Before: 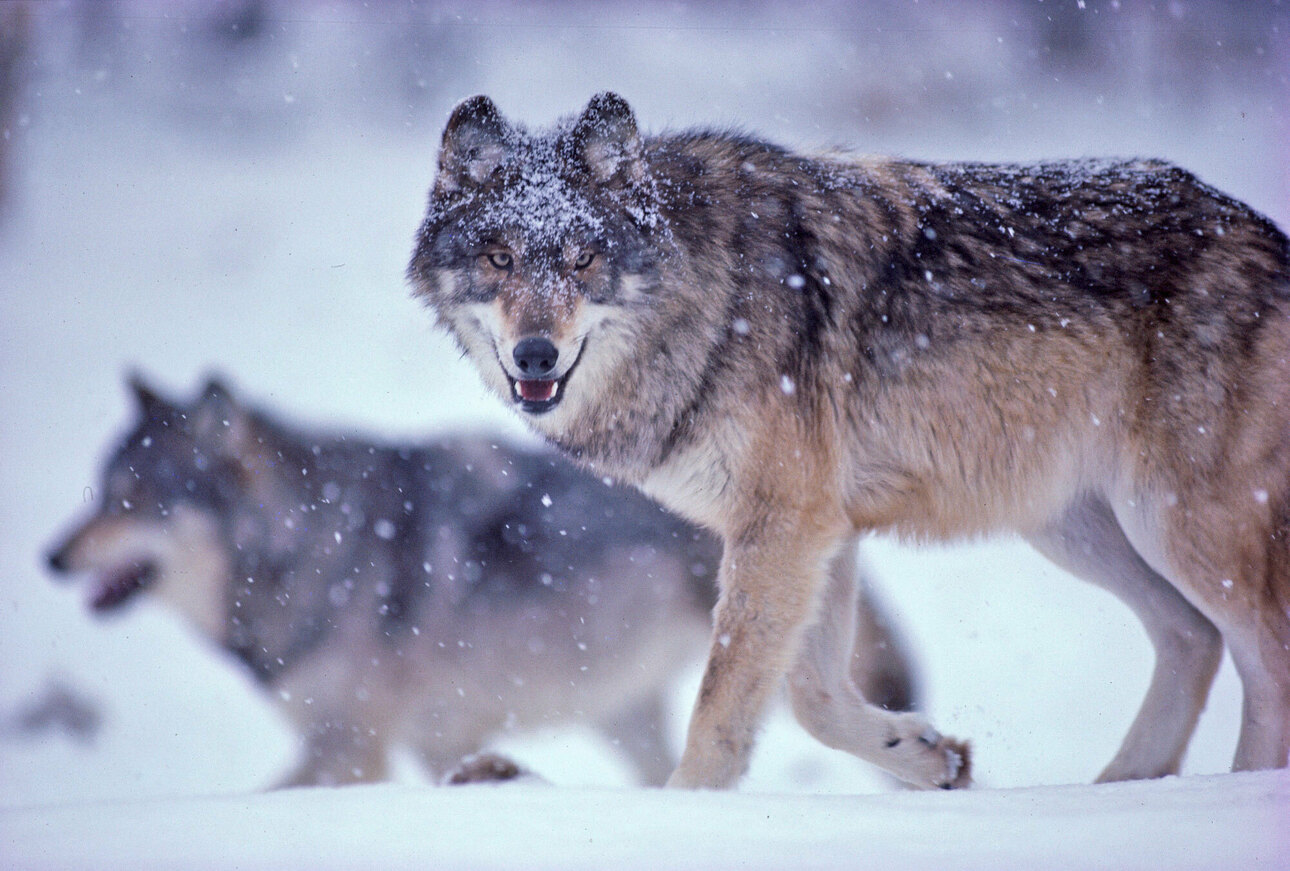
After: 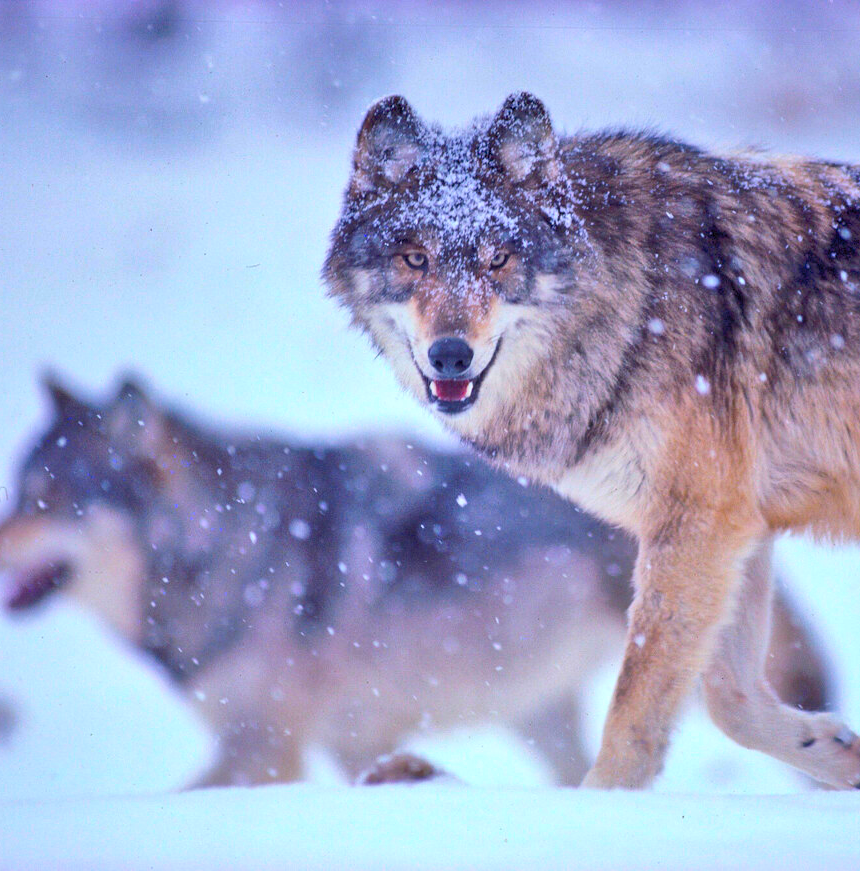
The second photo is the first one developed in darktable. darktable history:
contrast brightness saturation: contrast 0.2, brightness 0.16, saturation 0.22
color balance rgb: linear chroma grading › global chroma 15%, perceptual saturation grading › global saturation 30%
shadows and highlights: on, module defaults
crop and rotate: left 6.617%, right 26.717%
